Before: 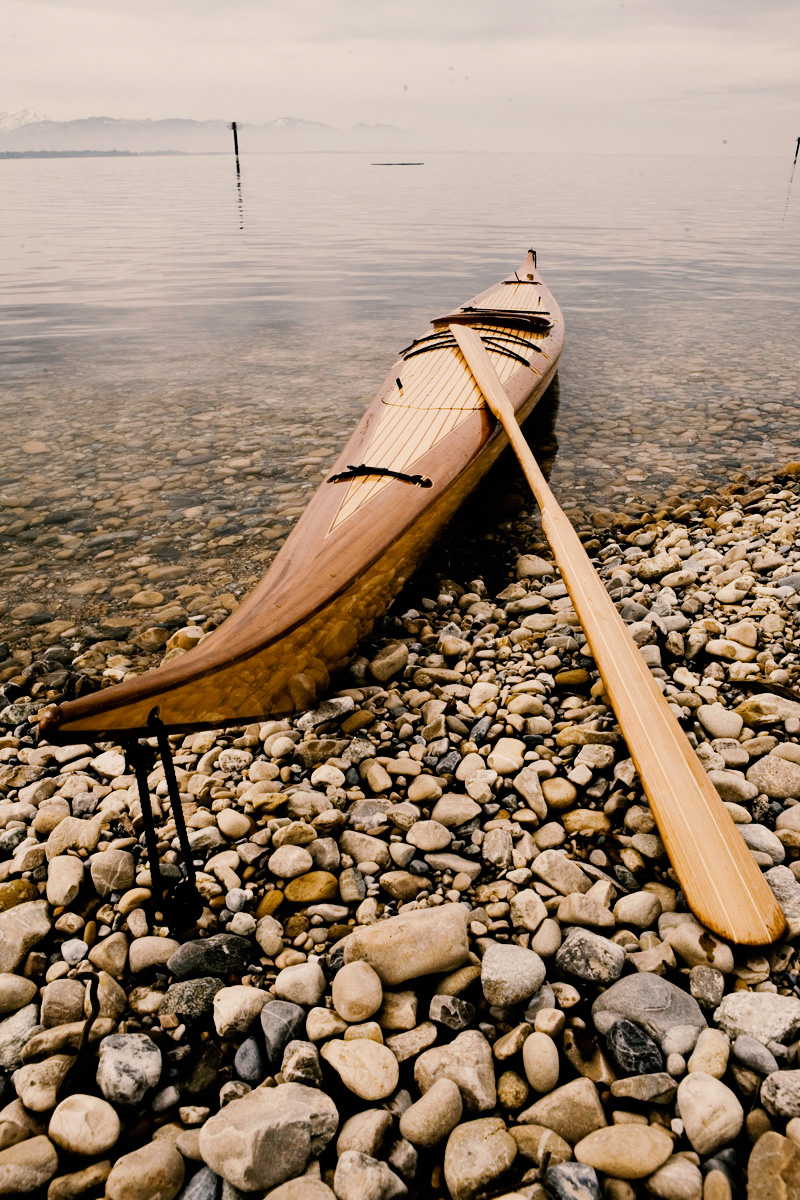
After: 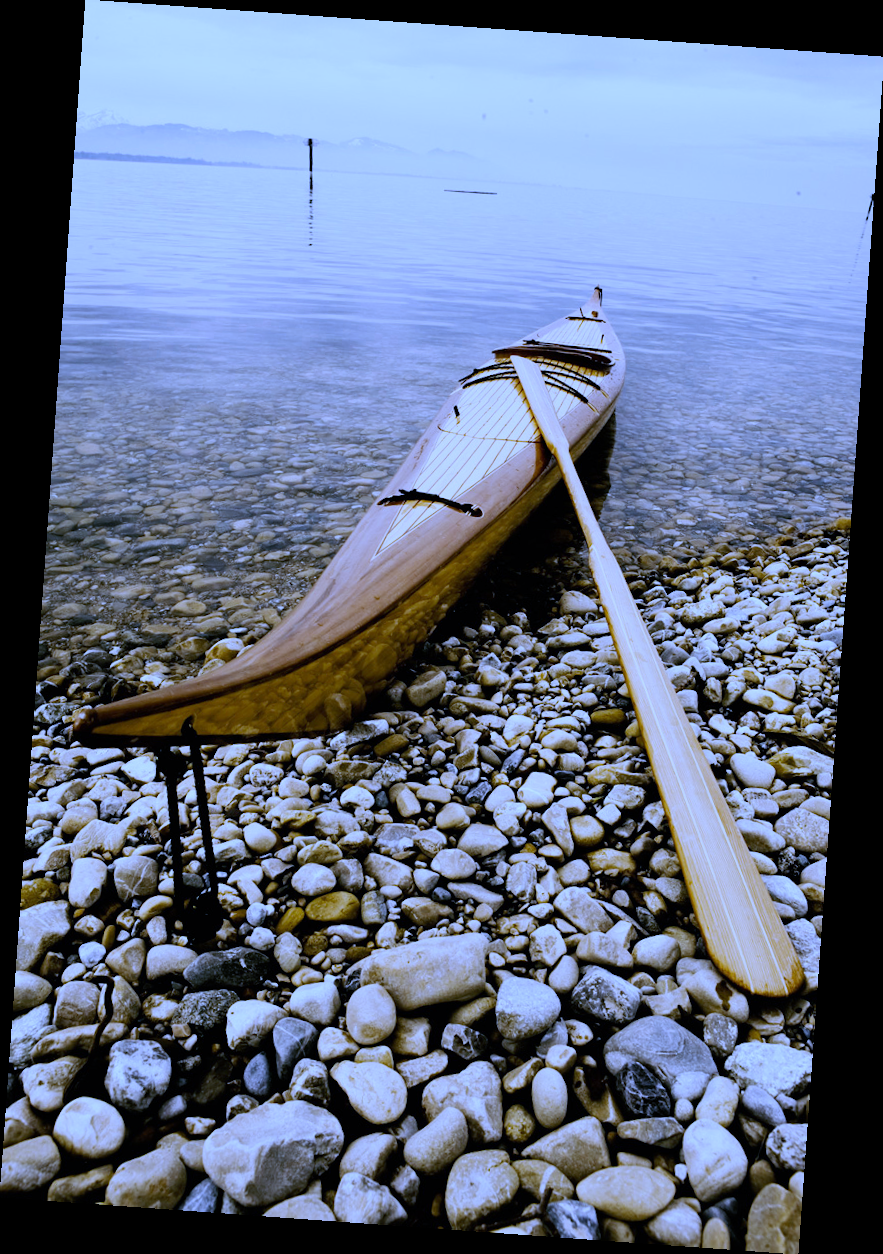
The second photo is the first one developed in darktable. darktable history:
rotate and perspective: rotation 4.1°, automatic cropping off
white balance: red 0.766, blue 1.537
